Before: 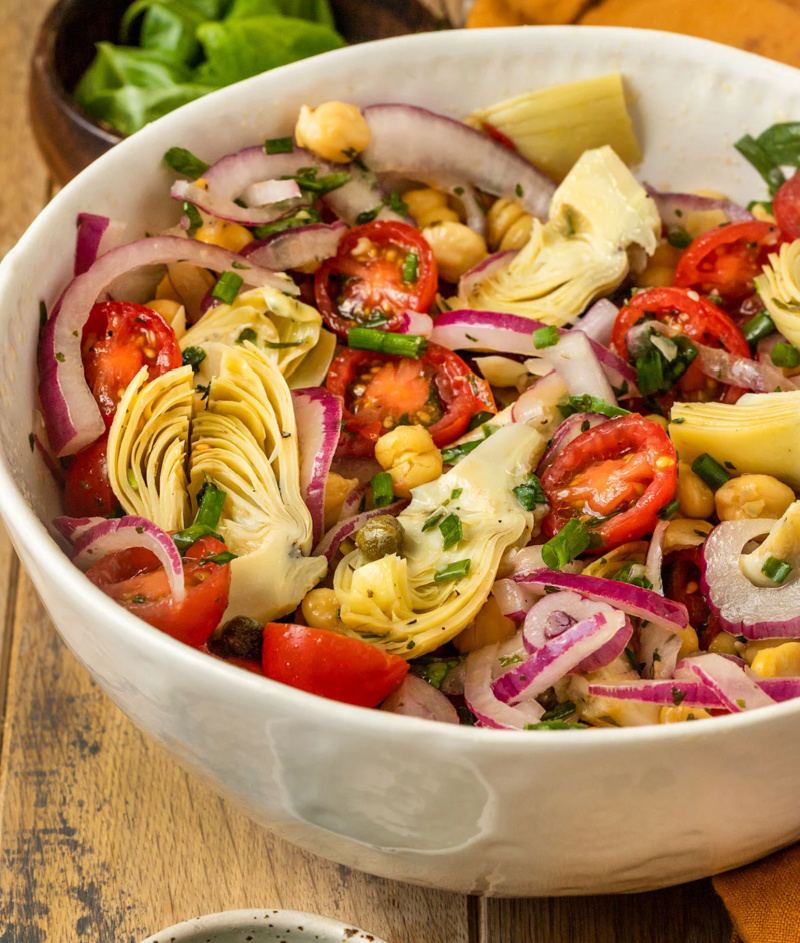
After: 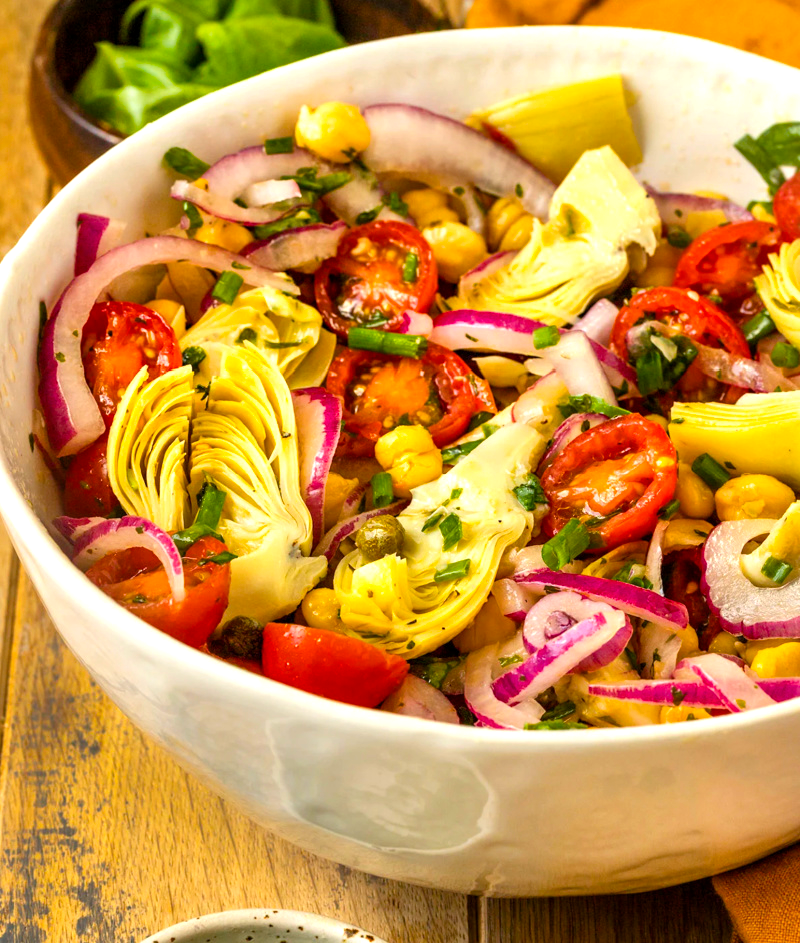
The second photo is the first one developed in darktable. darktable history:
exposure: black level correction 0.001, exposure 0.5 EV, compensate exposure bias true, compensate highlight preservation false
color balance rgb: perceptual saturation grading › global saturation 25%, global vibrance 20%
